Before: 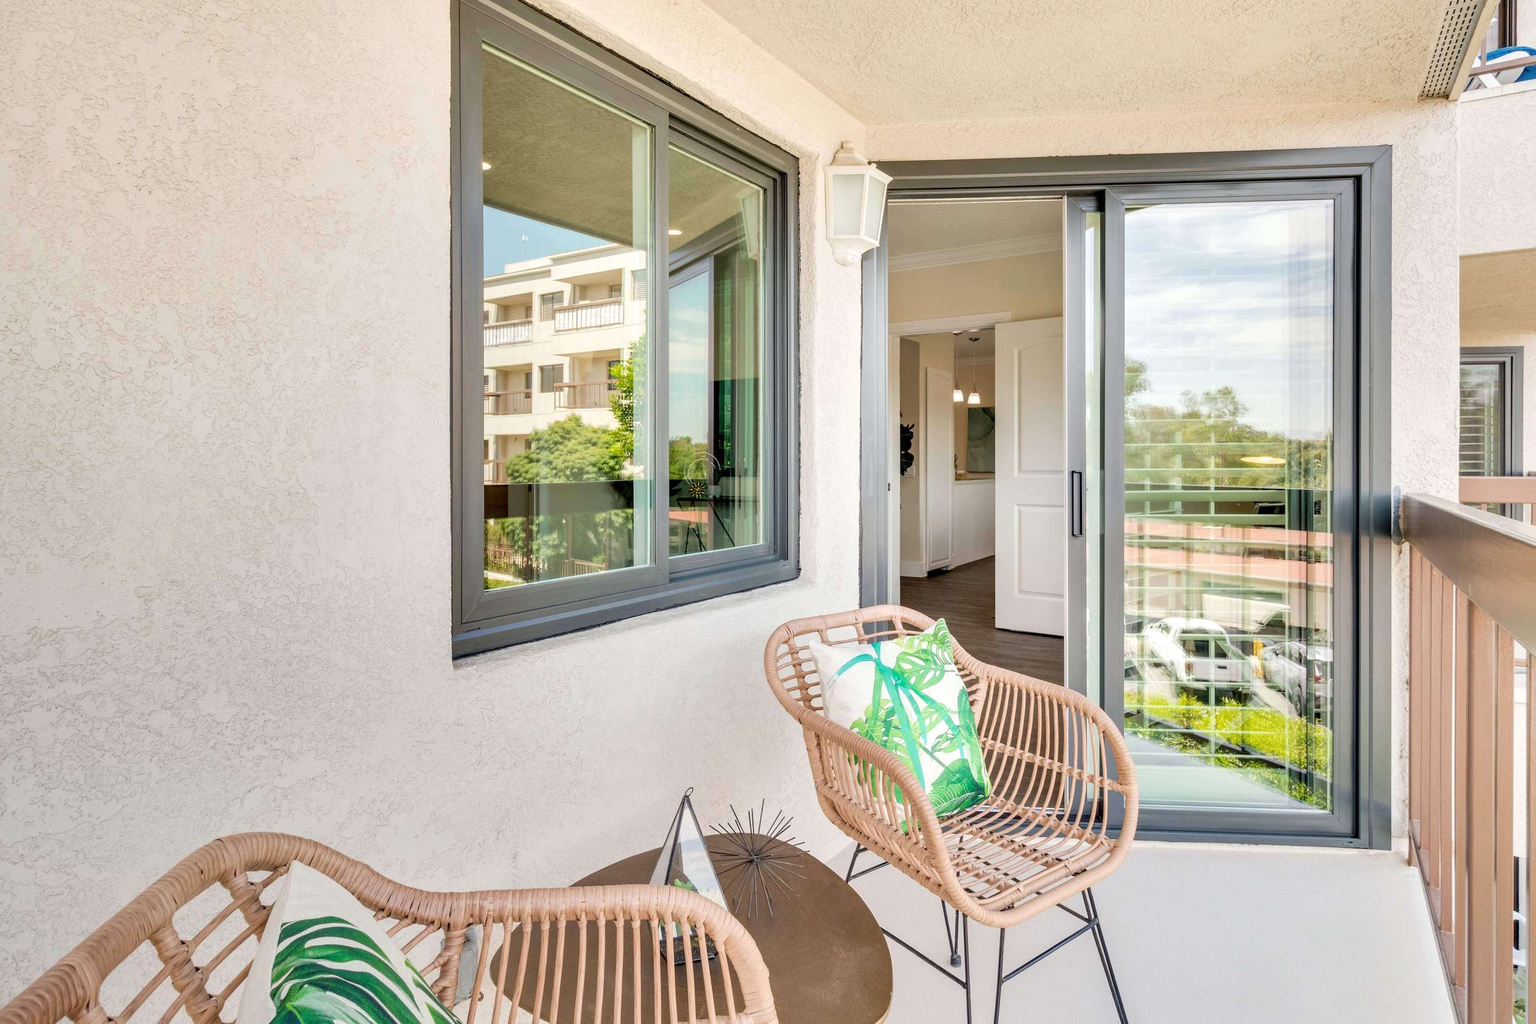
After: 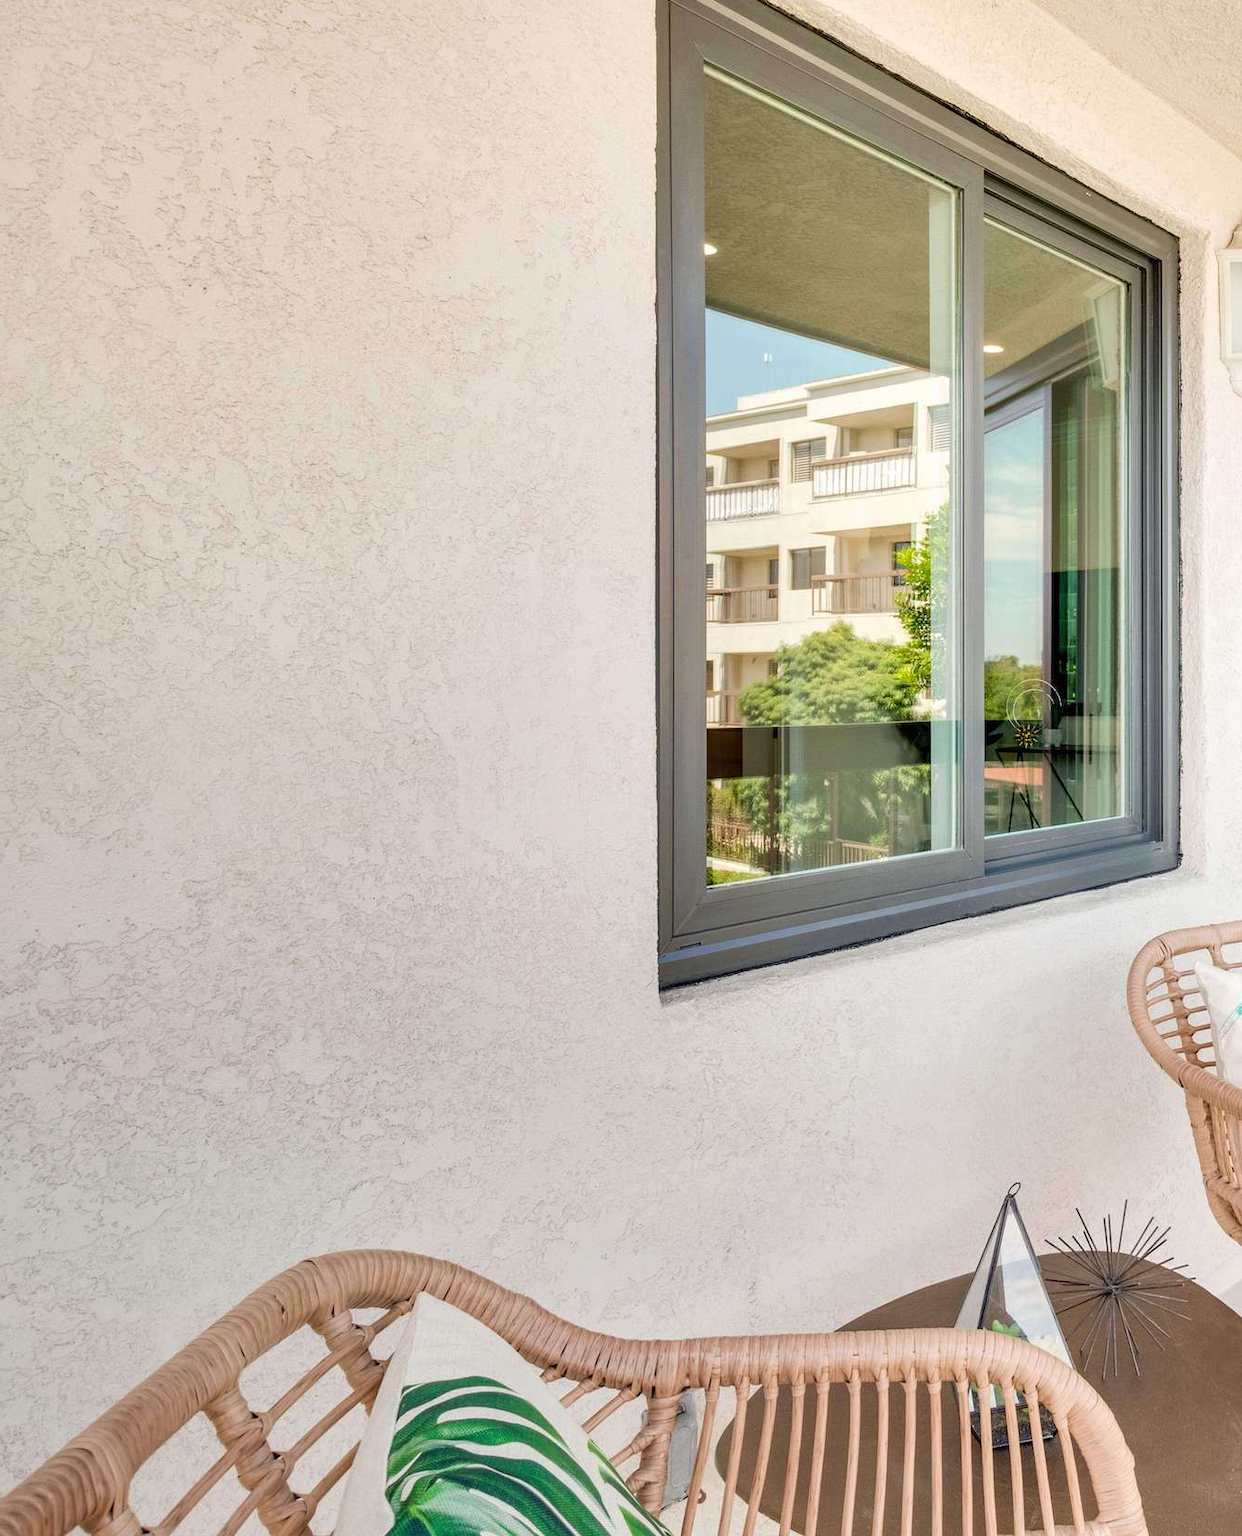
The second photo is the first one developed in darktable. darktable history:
crop: left 0.913%, right 45.181%, bottom 0.088%
